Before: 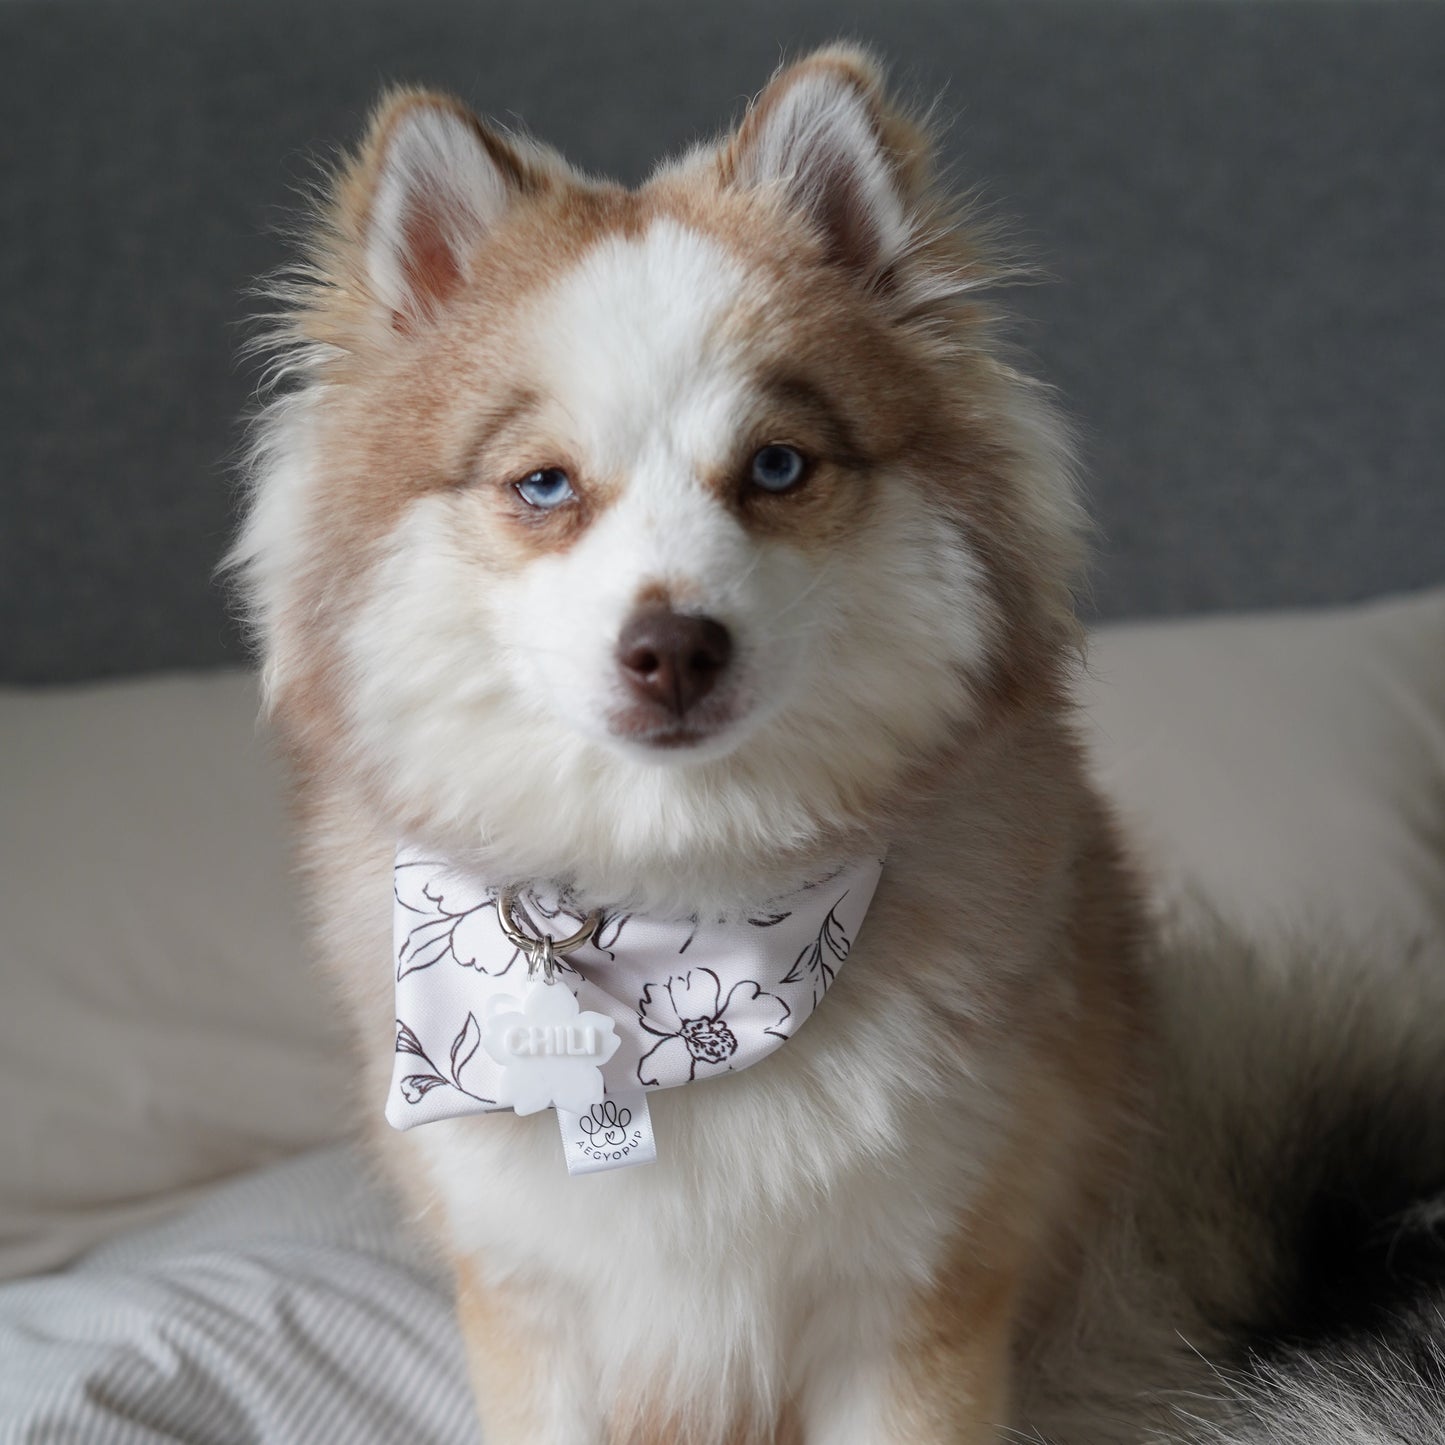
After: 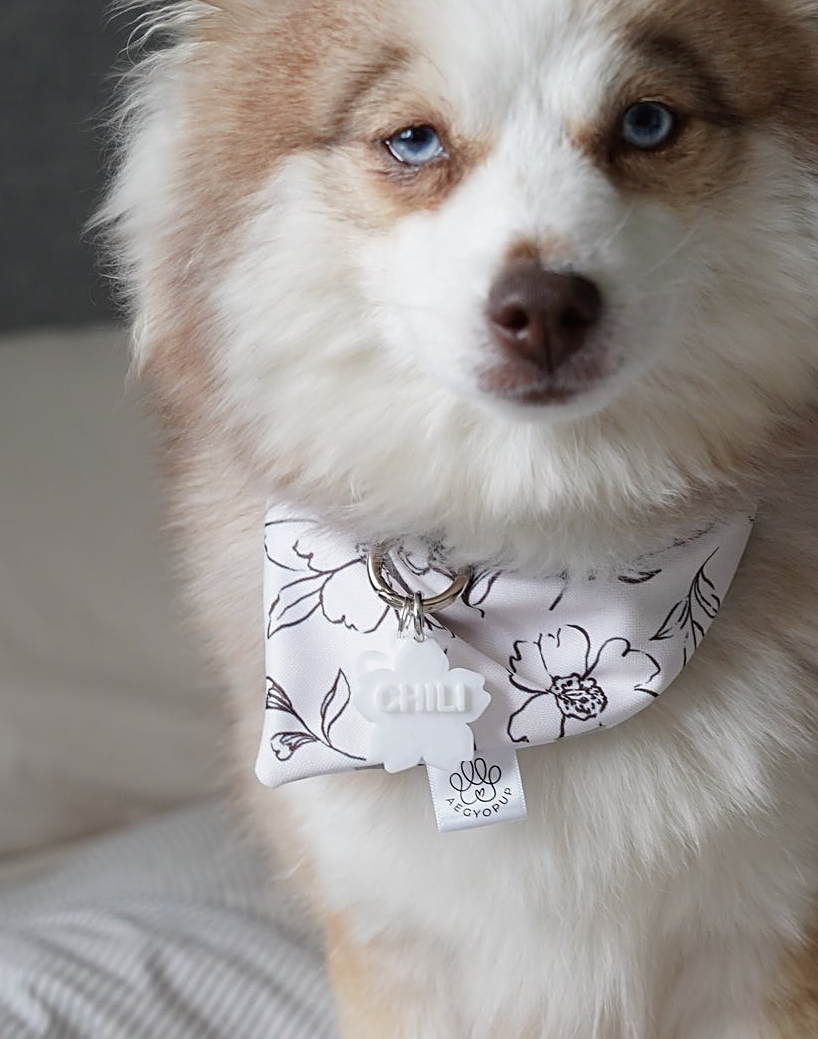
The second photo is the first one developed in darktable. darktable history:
crop: left 9.008%, top 23.743%, right 34.367%, bottom 4.306%
color zones: curves: ch0 [(0, 0.5) (0.143, 0.5) (0.286, 0.5) (0.429, 0.5) (0.571, 0.5) (0.714, 0.476) (0.857, 0.5) (1, 0.5)]; ch2 [(0, 0.5) (0.143, 0.5) (0.286, 0.5) (0.429, 0.5) (0.571, 0.5) (0.714, 0.487) (0.857, 0.5) (1, 0.5)]
sharpen: on, module defaults
